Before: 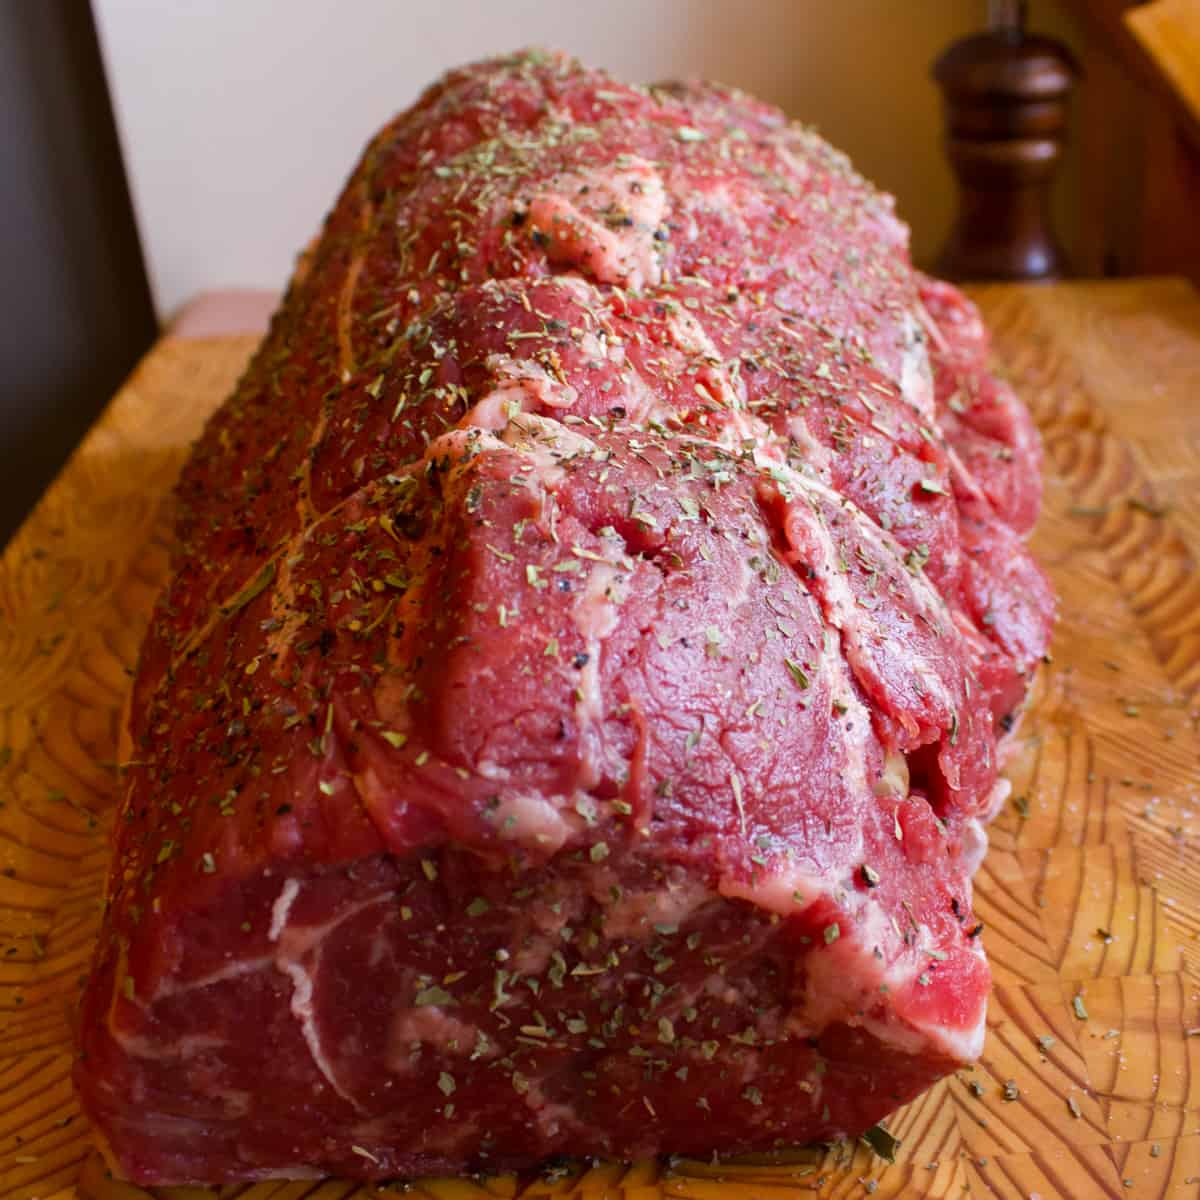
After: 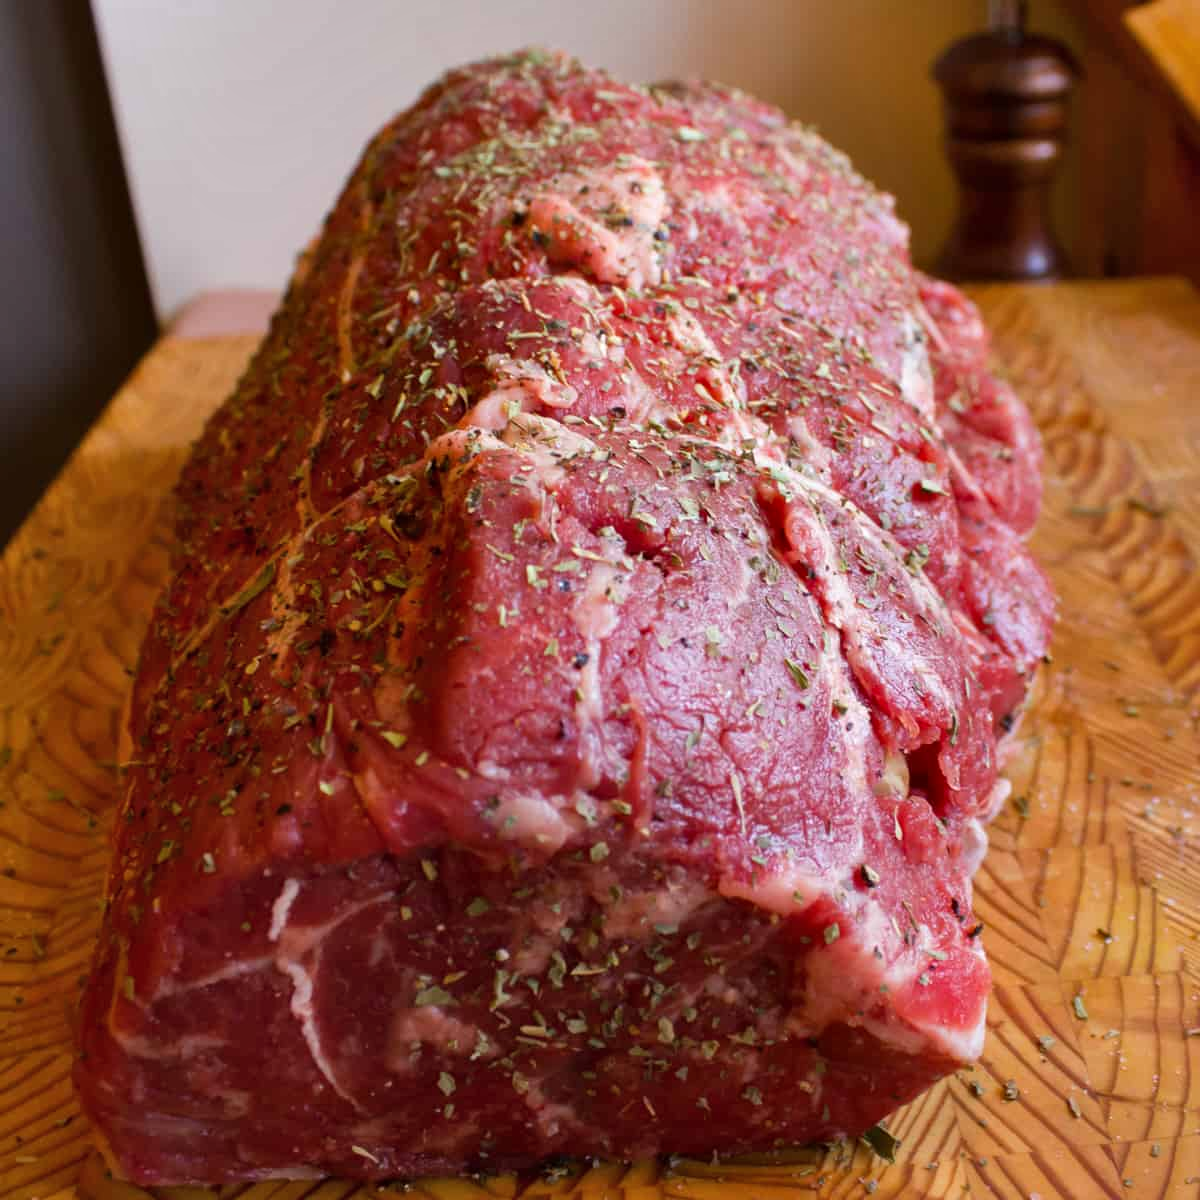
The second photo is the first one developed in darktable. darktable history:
shadows and highlights: shadows 33.33, highlights -45.72, compress 49.58%, soften with gaussian
